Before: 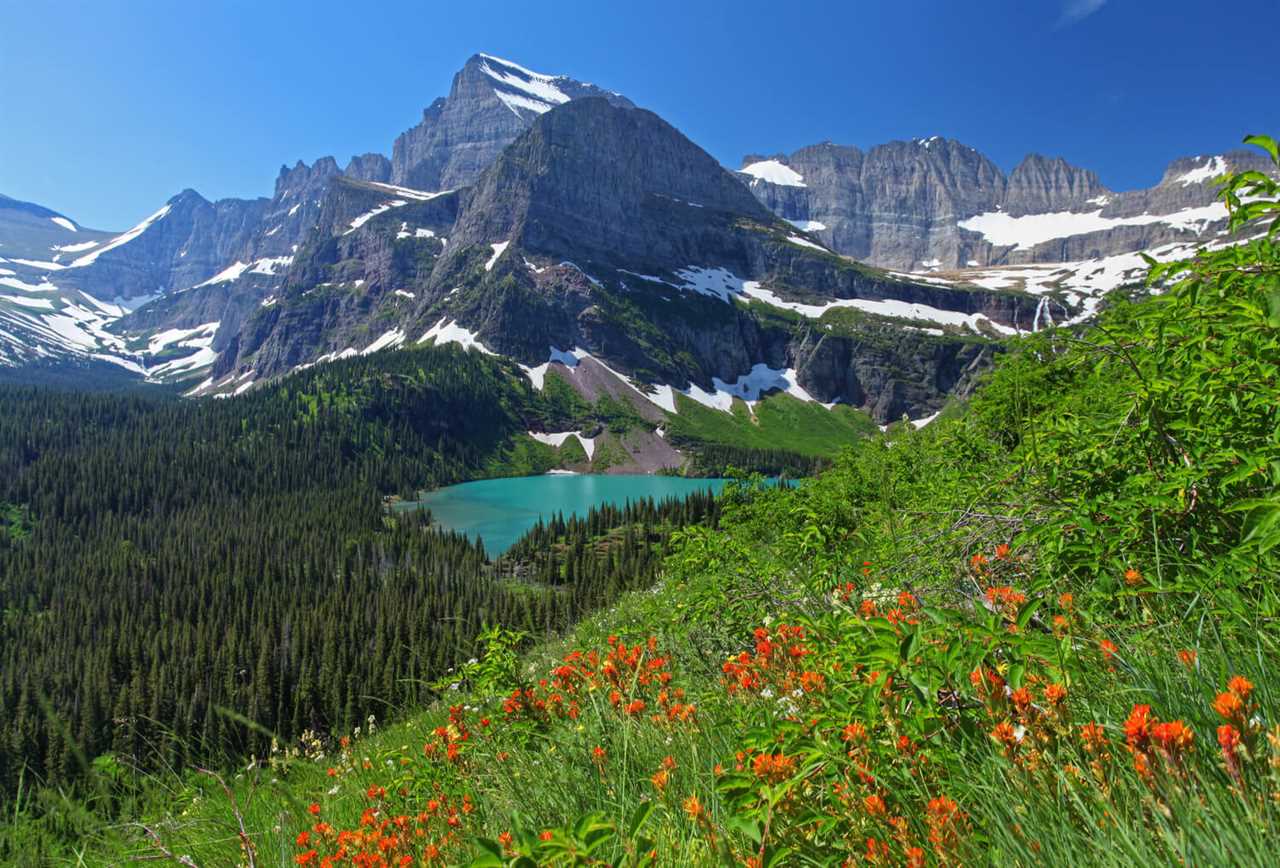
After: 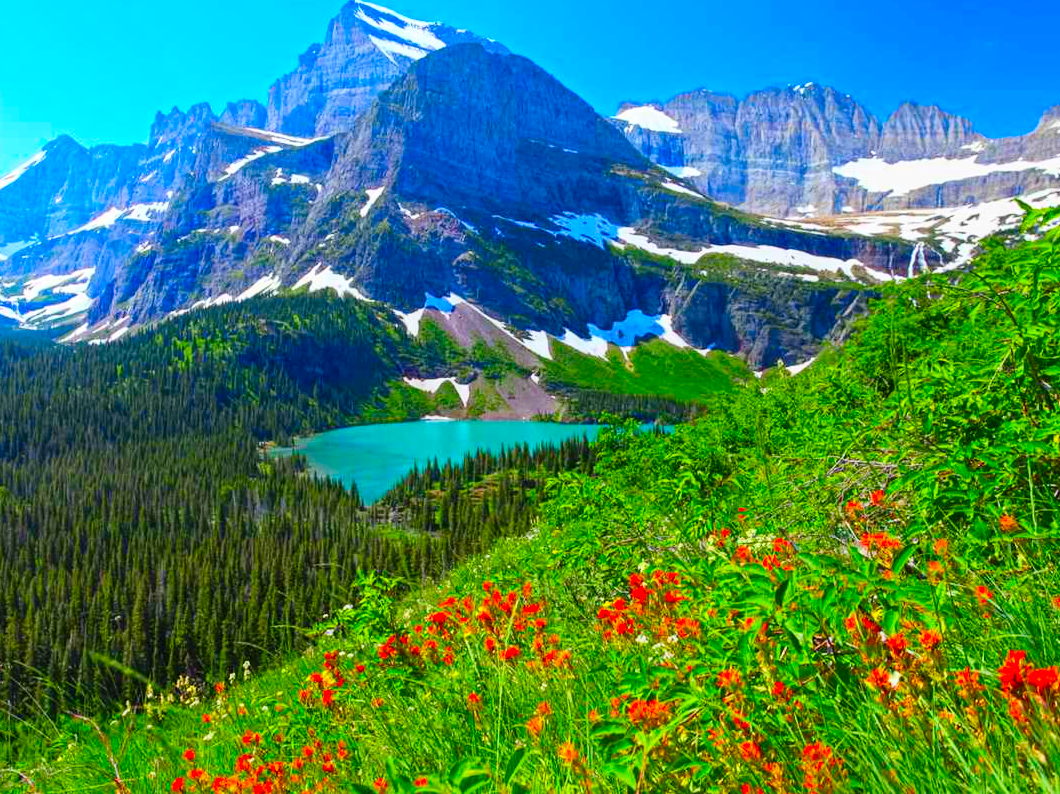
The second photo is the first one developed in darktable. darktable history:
crop: left 9.807%, top 6.259%, right 7.334%, bottom 2.177%
contrast brightness saturation: contrast 0.2, brightness 0.2, saturation 0.8
color zones: curves: ch0 [(0.068, 0.464) (0.25, 0.5) (0.48, 0.508) (0.75, 0.536) (0.886, 0.476) (0.967, 0.456)]; ch1 [(0.066, 0.456) (0.25, 0.5) (0.616, 0.508) (0.746, 0.56) (0.934, 0.444)]
color balance rgb: perceptual saturation grading › global saturation 20%, perceptual saturation grading › highlights -25%, perceptual saturation grading › shadows 25%
